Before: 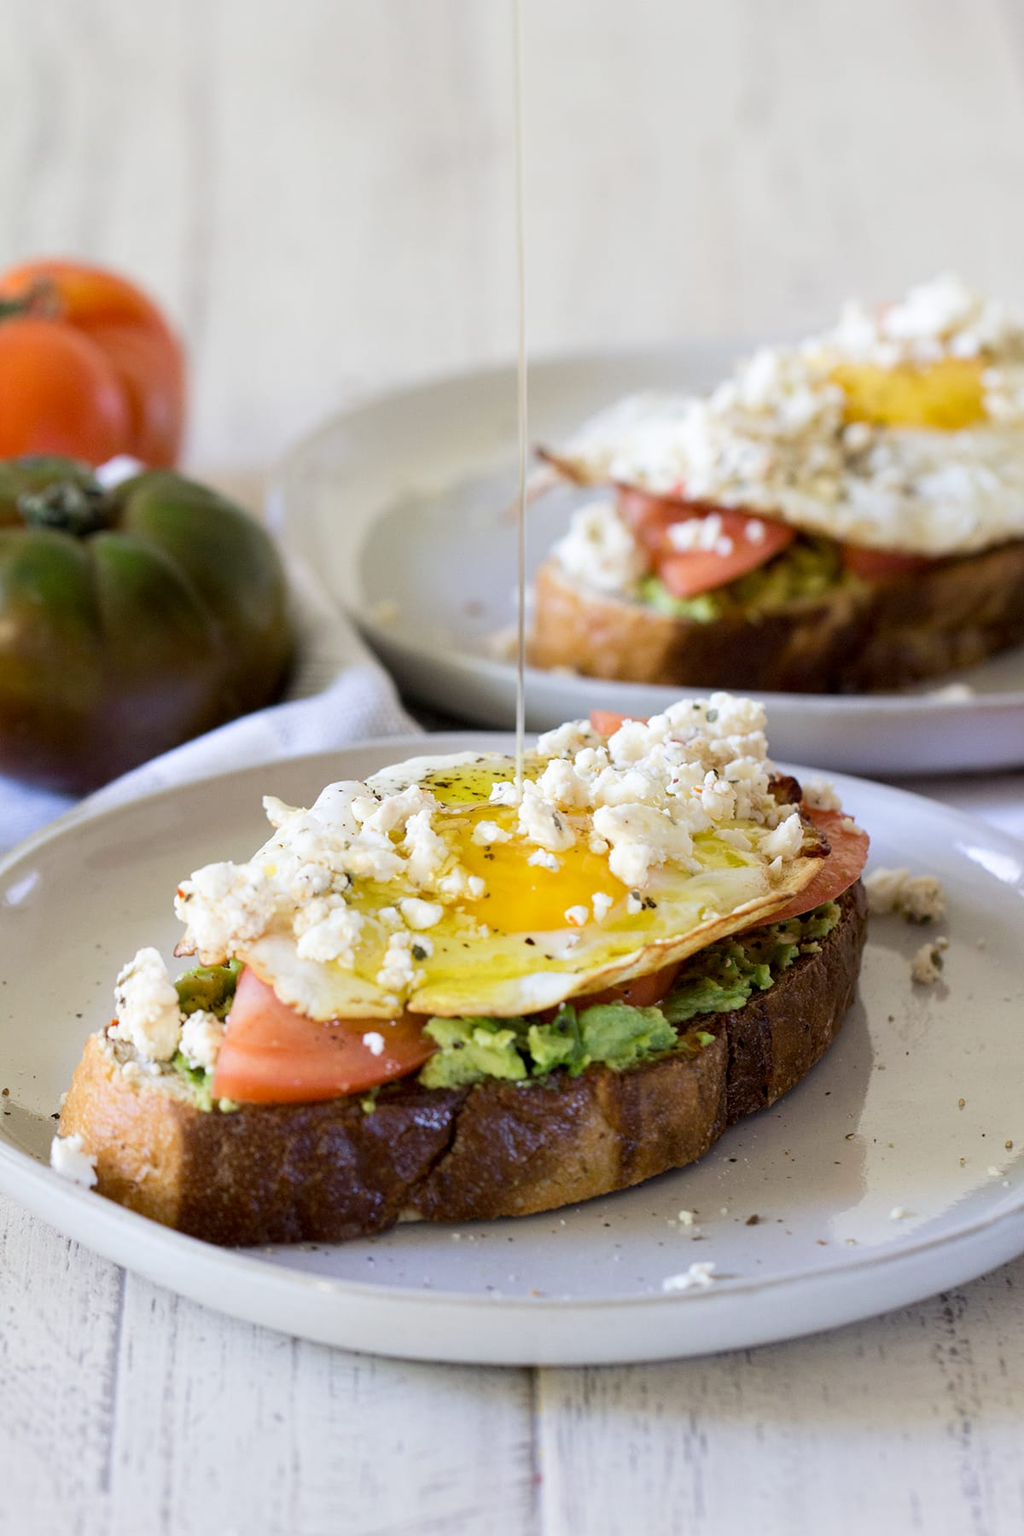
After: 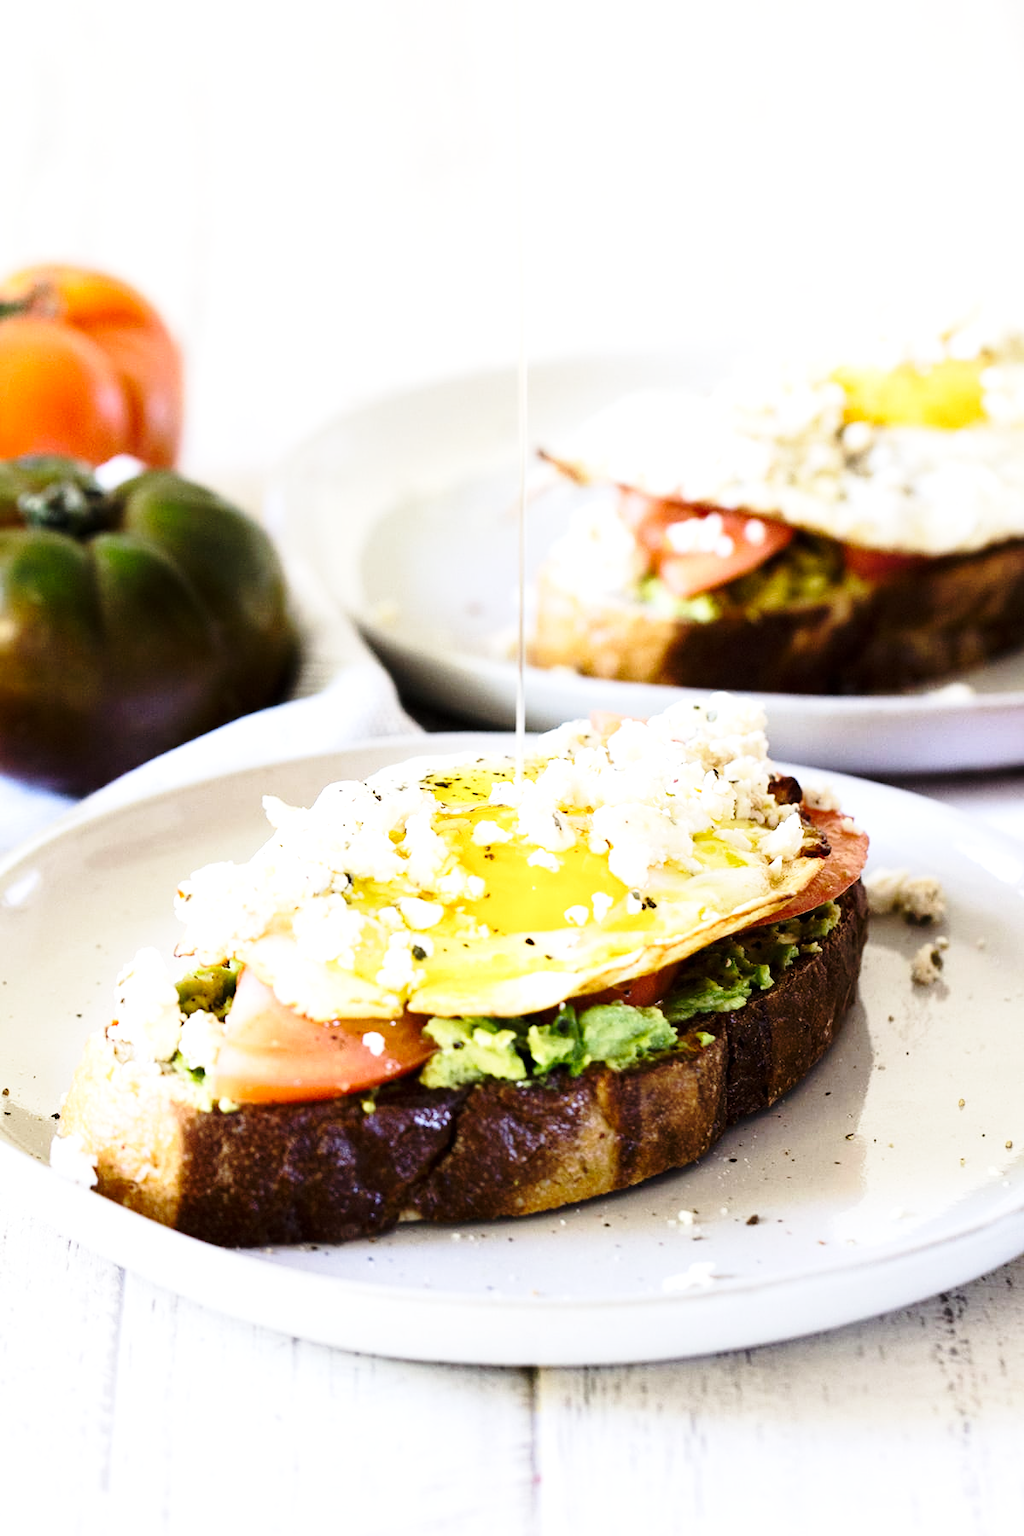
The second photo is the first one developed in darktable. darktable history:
tone equalizer: -8 EV -0.758 EV, -7 EV -0.728 EV, -6 EV -0.588 EV, -5 EV -0.388 EV, -3 EV 0.385 EV, -2 EV 0.6 EV, -1 EV 0.684 EV, +0 EV 0.745 EV, edges refinement/feathering 500, mask exposure compensation -1.57 EV, preserve details no
base curve: curves: ch0 [(0, 0) (0.028, 0.03) (0.121, 0.232) (0.46, 0.748) (0.859, 0.968) (1, 1)], preserve colors none
